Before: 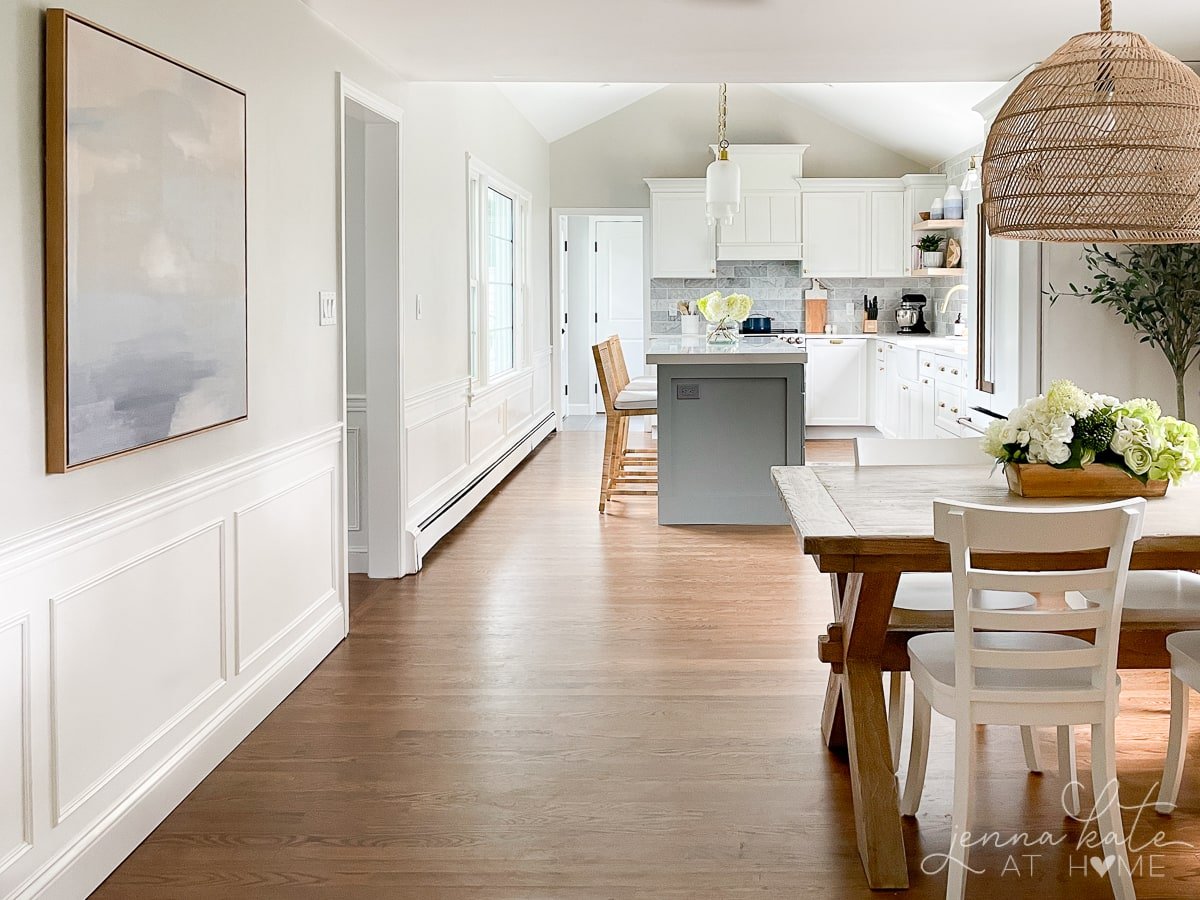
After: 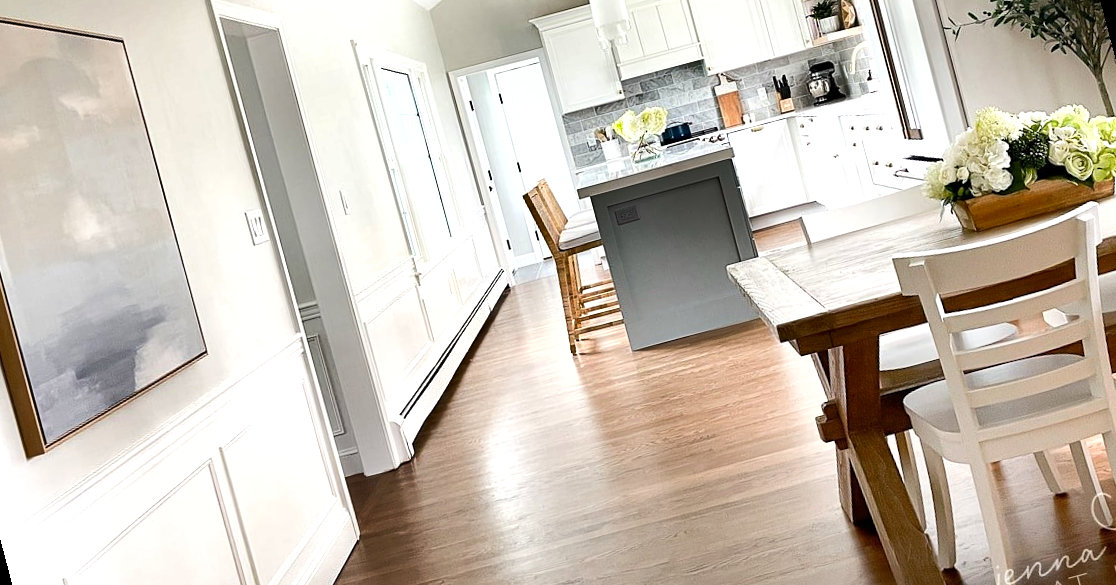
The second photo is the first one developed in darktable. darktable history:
rotate and perspective: rotation -14.8°, crop left 0.1, crop right 0.903, crop top 0.25, crop bottom 0.748
tone equalizer: -8 EV -0.417 EV, -7 EV -0.389 EV, -6 EV -0.333 EV, -5 EV -0.222 EV, -3 EV 0.222 EV, -2 EV 0.333 EV, -1 EV 0.389 EV, +0 EV 0.417 EV, edges refinement/feathering 500, mask exposure compensation -1.57 EV, preserve details no
shadows and highlights: shadows 12, white point adjustment 1.2, soften with gaussian
